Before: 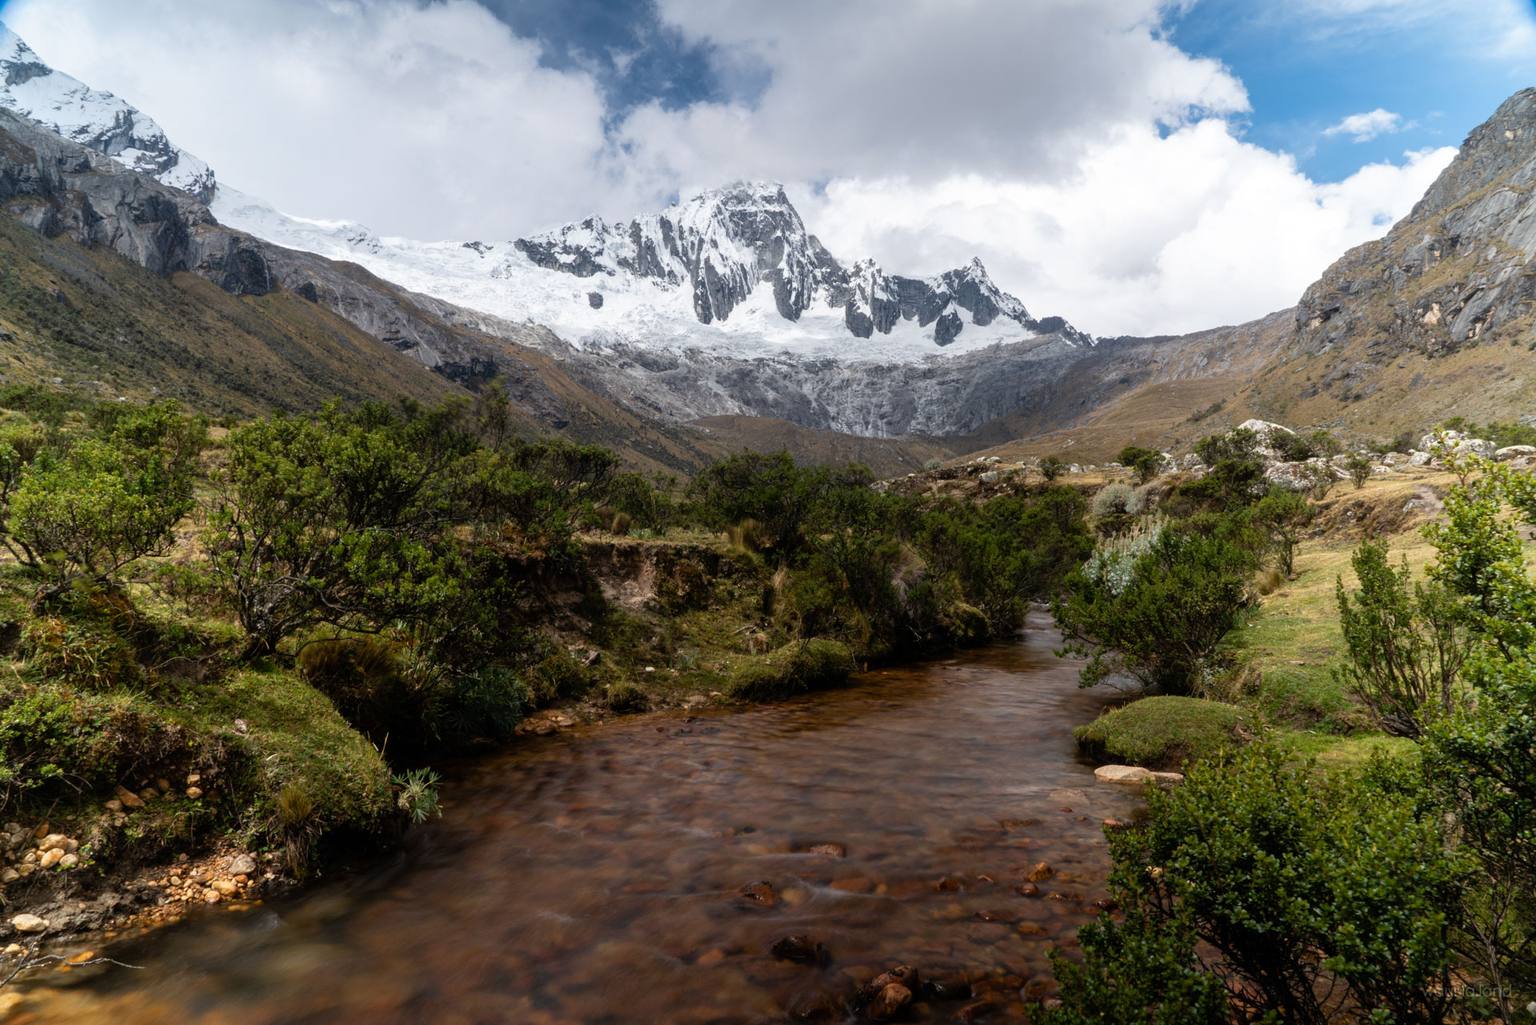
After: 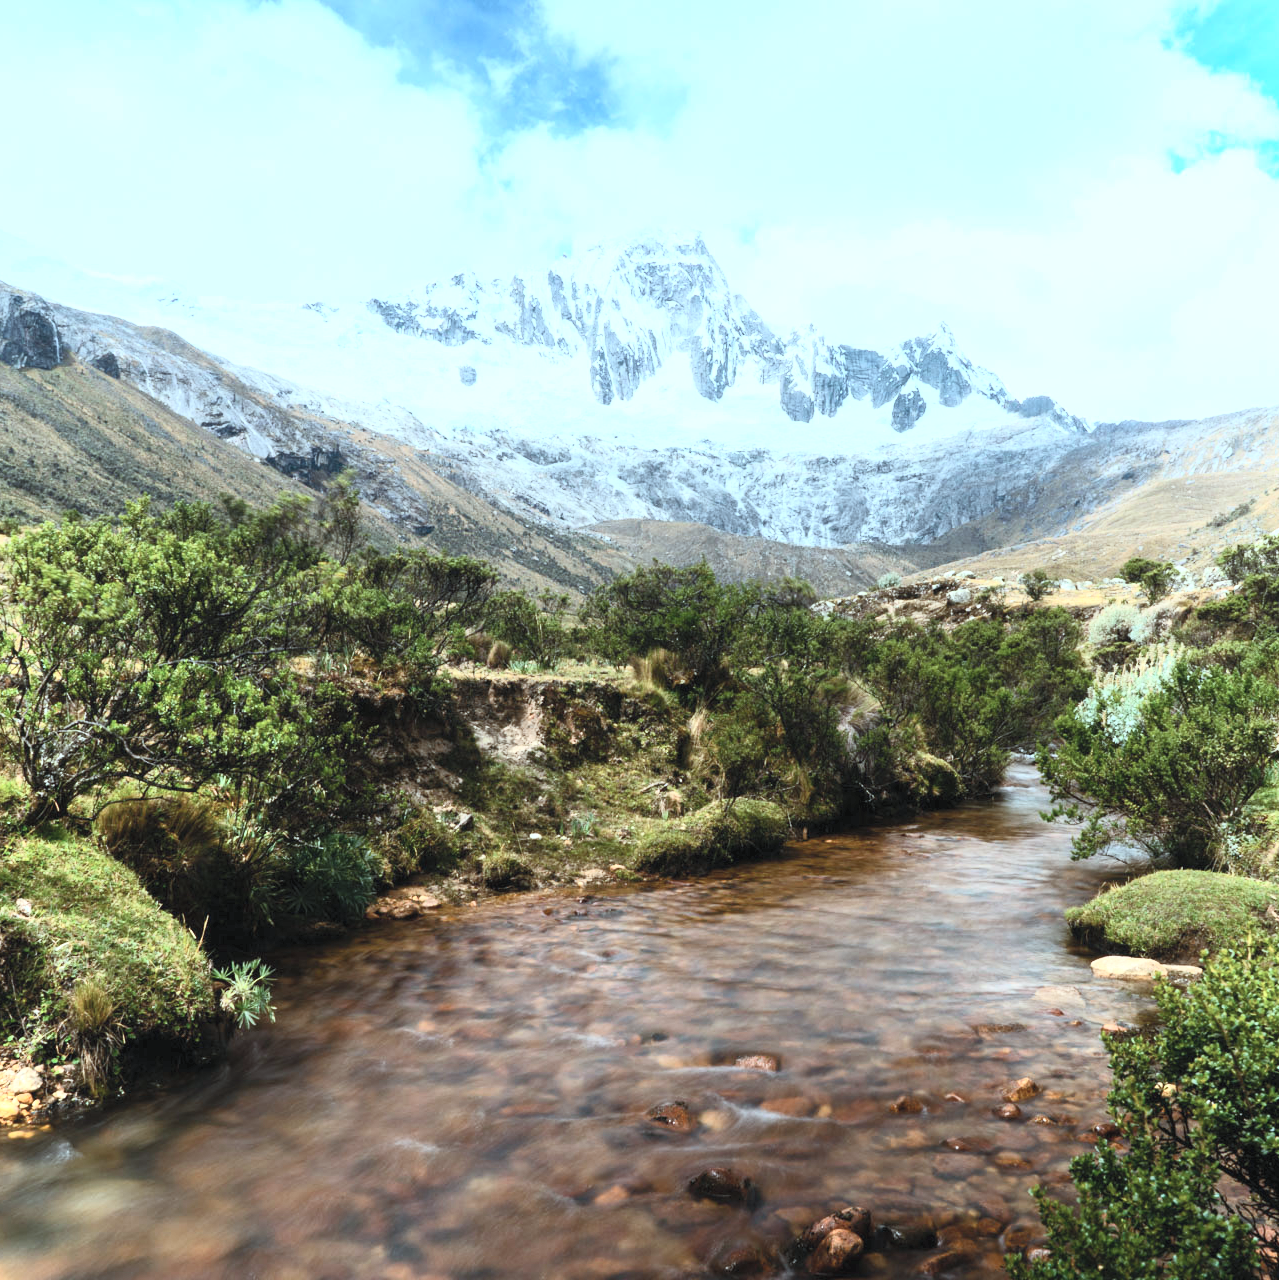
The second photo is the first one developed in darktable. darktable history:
contrast brightness saturation: contrast 0.39, brightness 0.53
color correction: highlights a* -10.04, highlights b* -10.37
crop and rotate: left 14.436%, right 18.898%
exposure: black level correction 0, exposure 0.9 EV, compensate highlight preservation false
